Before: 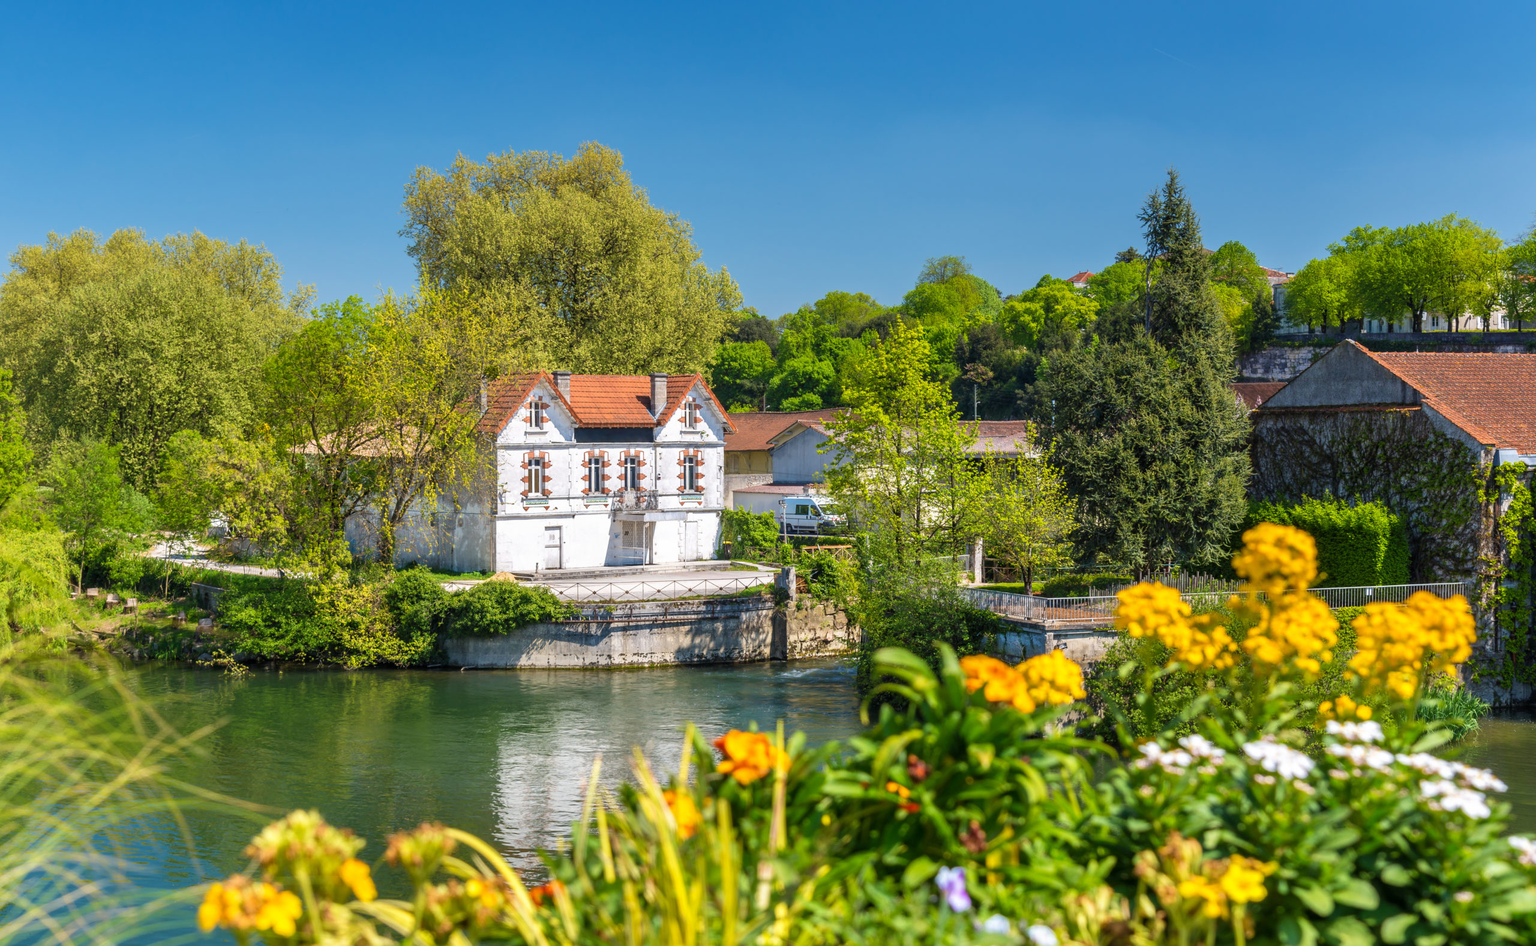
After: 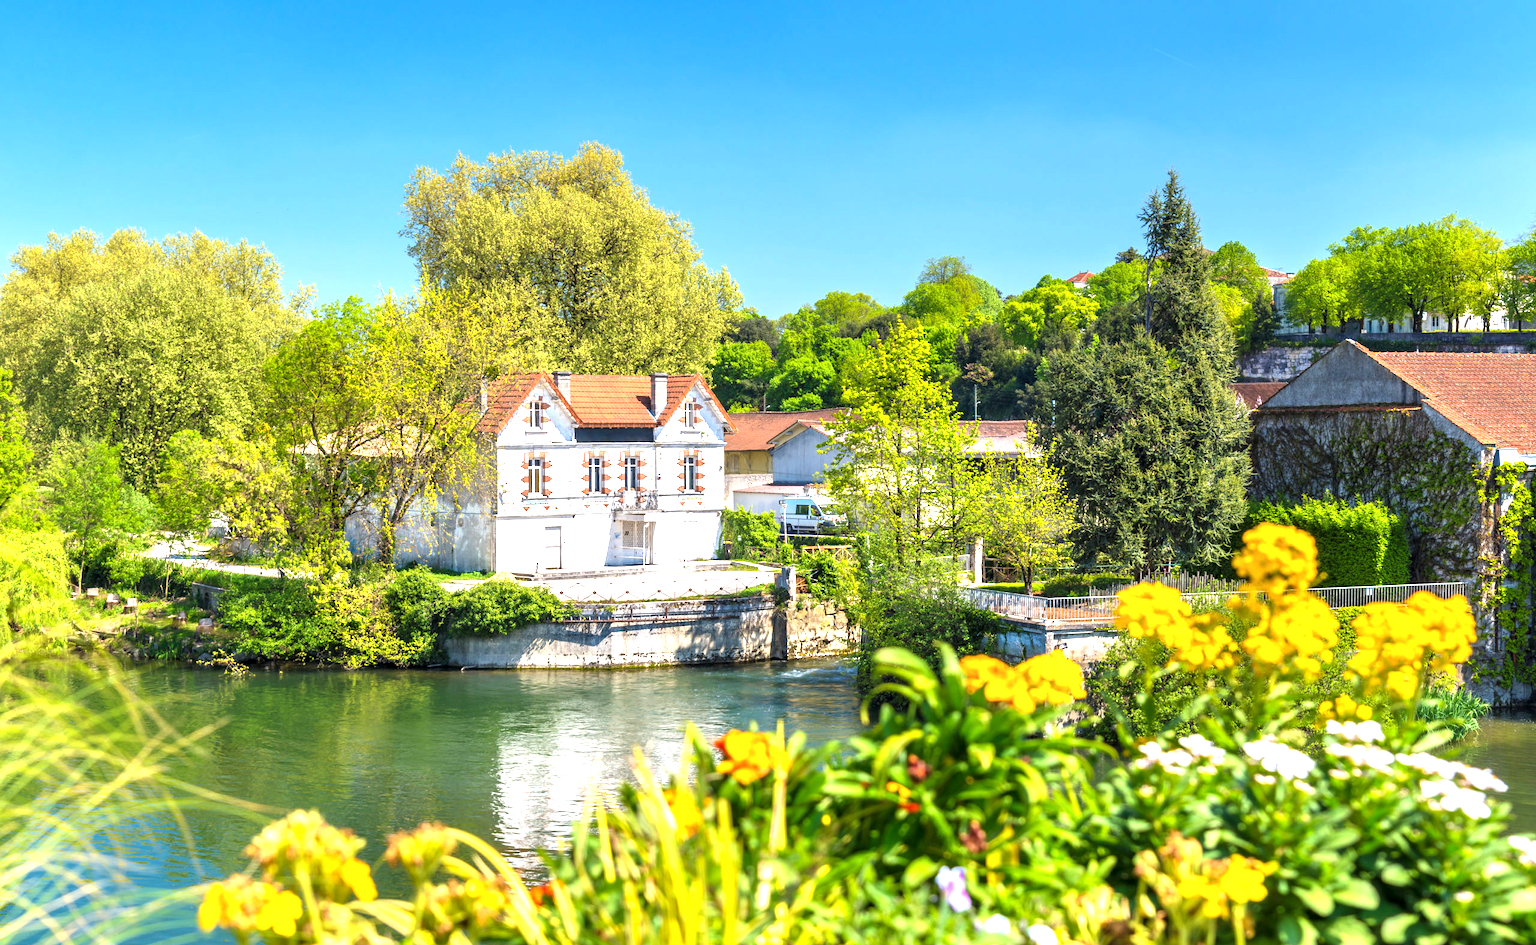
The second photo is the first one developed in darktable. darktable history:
contrast equalizer: octaves 7, y [[0.6 ×6], [0.55 ×6], [0 ×6], [0 ×6], [0 ×6]], mix 0.15
exposure: black level correction 0, exposure 1.1 EV, compensate highlight preservation false
